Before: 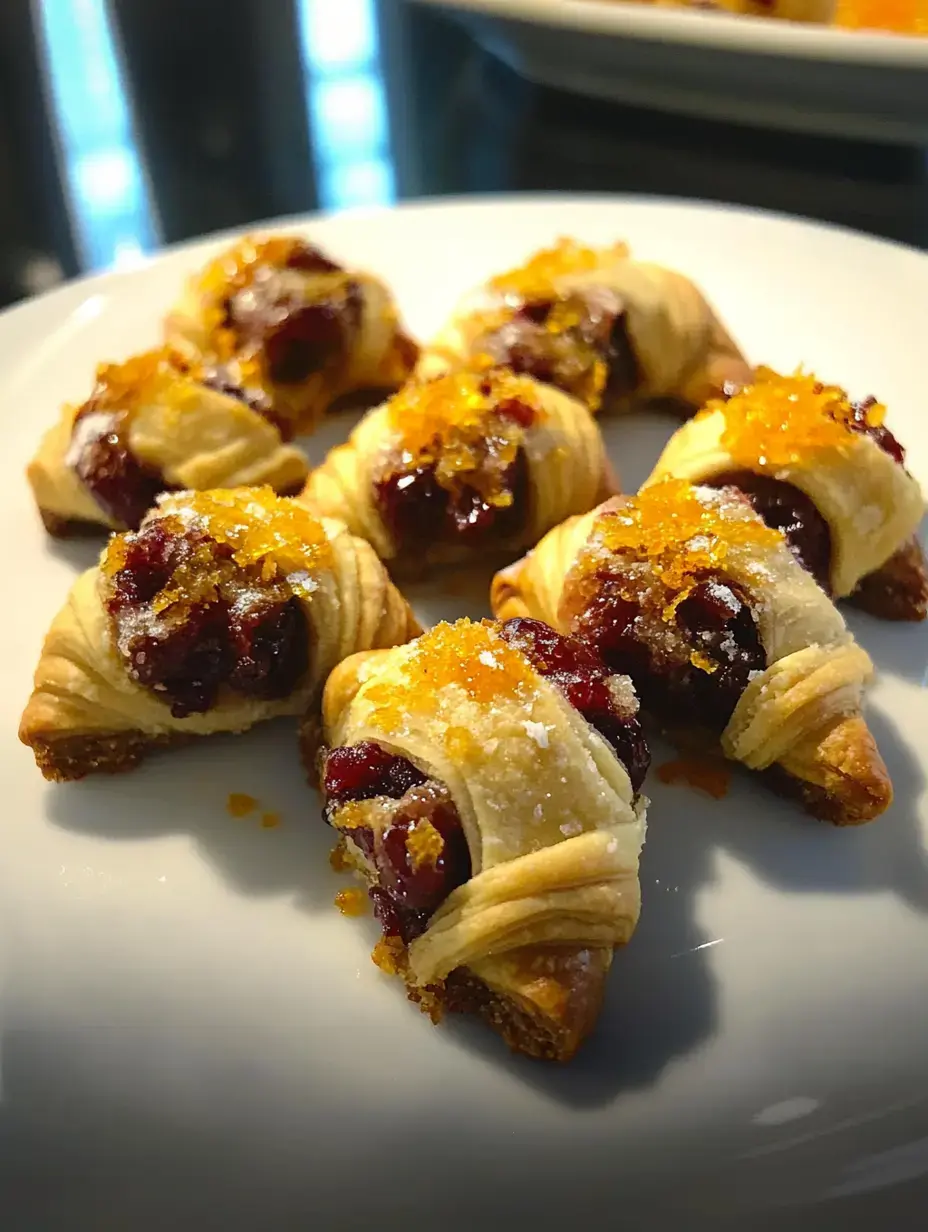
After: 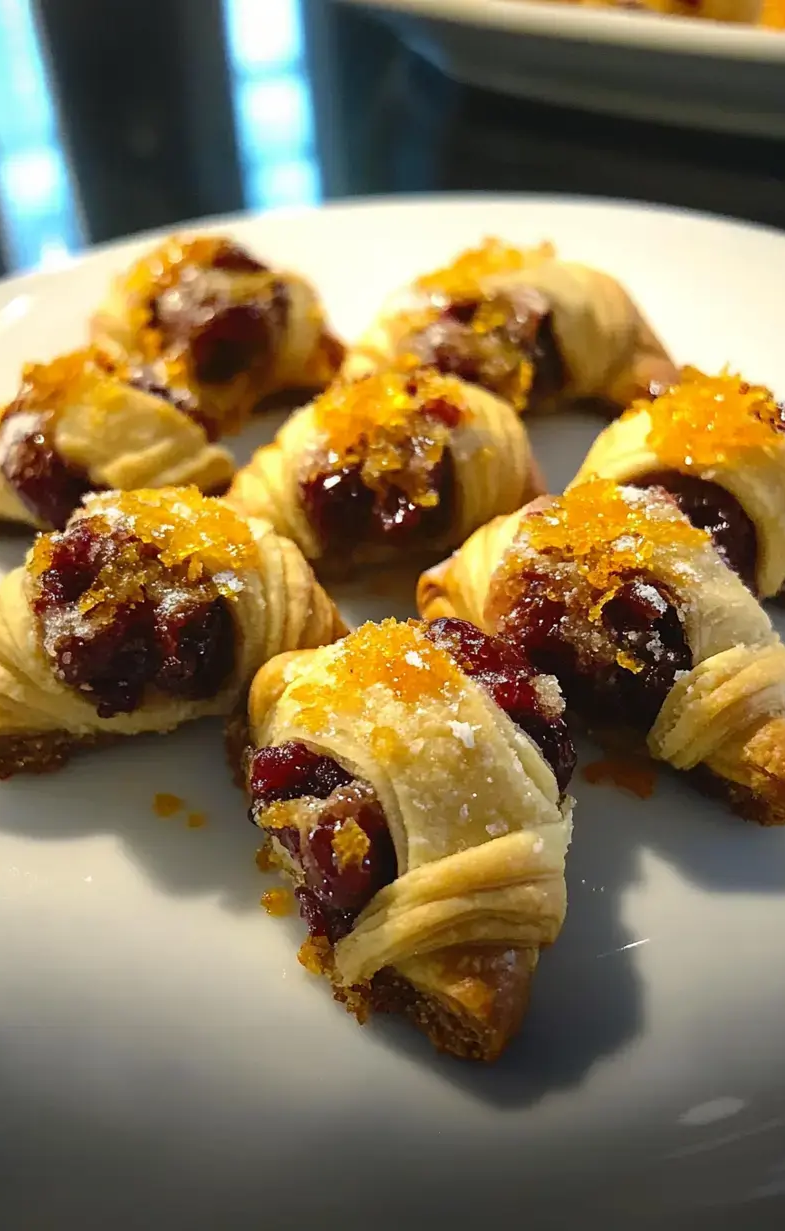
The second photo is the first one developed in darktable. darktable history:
crop: left 7.994%, right 7.405%
